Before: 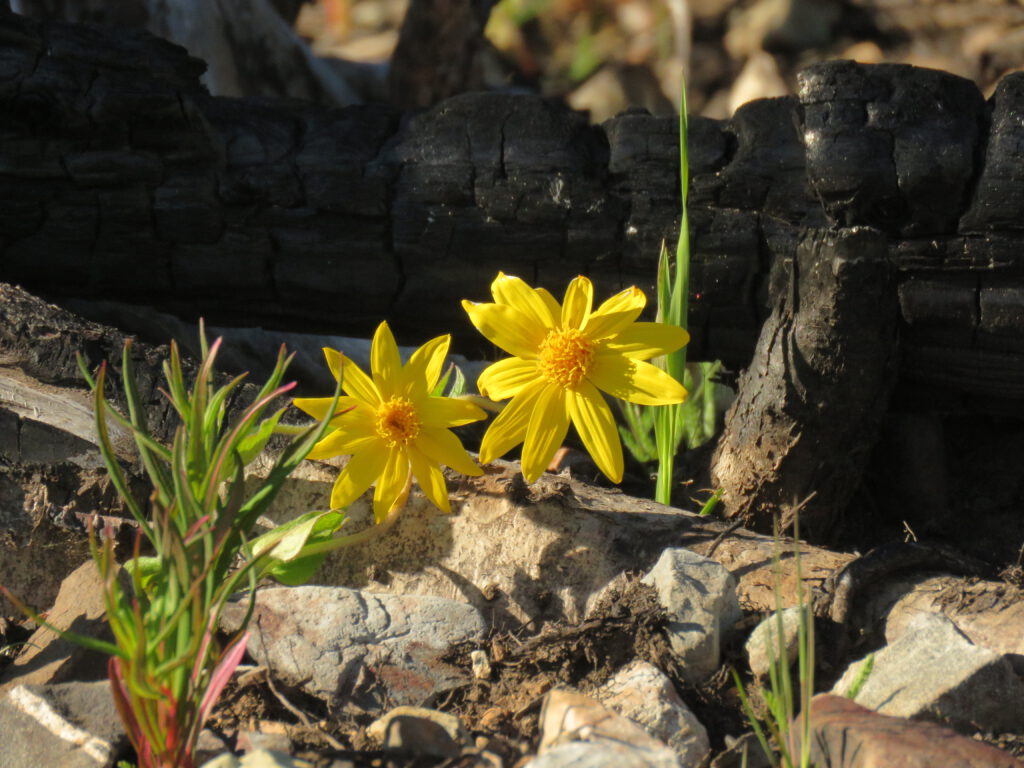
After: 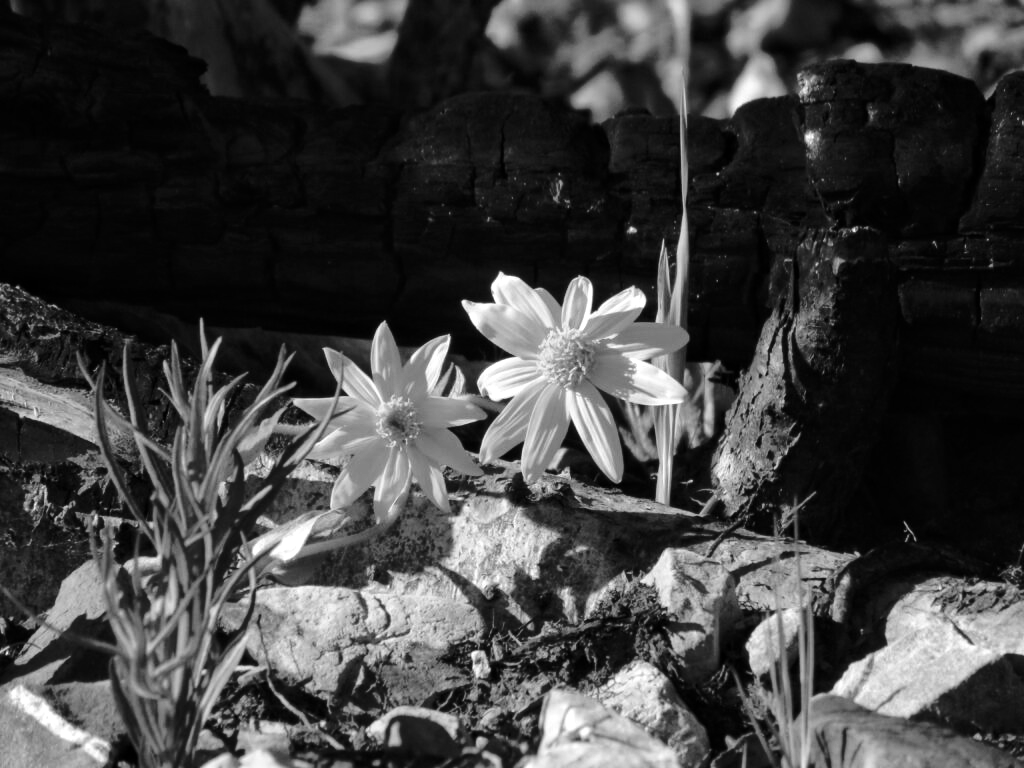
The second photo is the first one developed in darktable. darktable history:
color balance rgb: perceptual saturation grading › global saturation 20%, perceptual saturation grading › highlights -25%, perceptual saturation grading › shadows 50%
local contrast: mode bilateral grid, contrast 28, coarseness 16, detail 115%, midtone range 0.2
monochrome: a -92.57, b 58.91
base curve: curves: ch0 [(0, 0) (0.073, 0.04) (0.157, 0.139) (0.492, 0.492) (0.758, 0.758) (1, 1)], preserve colors none
tone equalizer: -8 EV -0.417 EV, -7 EV -0.389 EV, -6 EV -0.333 EV, -5 EV -0.222 EV, -3 EV 0.222 EV, -2 EV 0.333 EV, -1 EV 0.389 EV, +0 EV 0.417 EV, edges refinement/feathering 500, mask exposure compensation -1.57 EV, preserve details no
